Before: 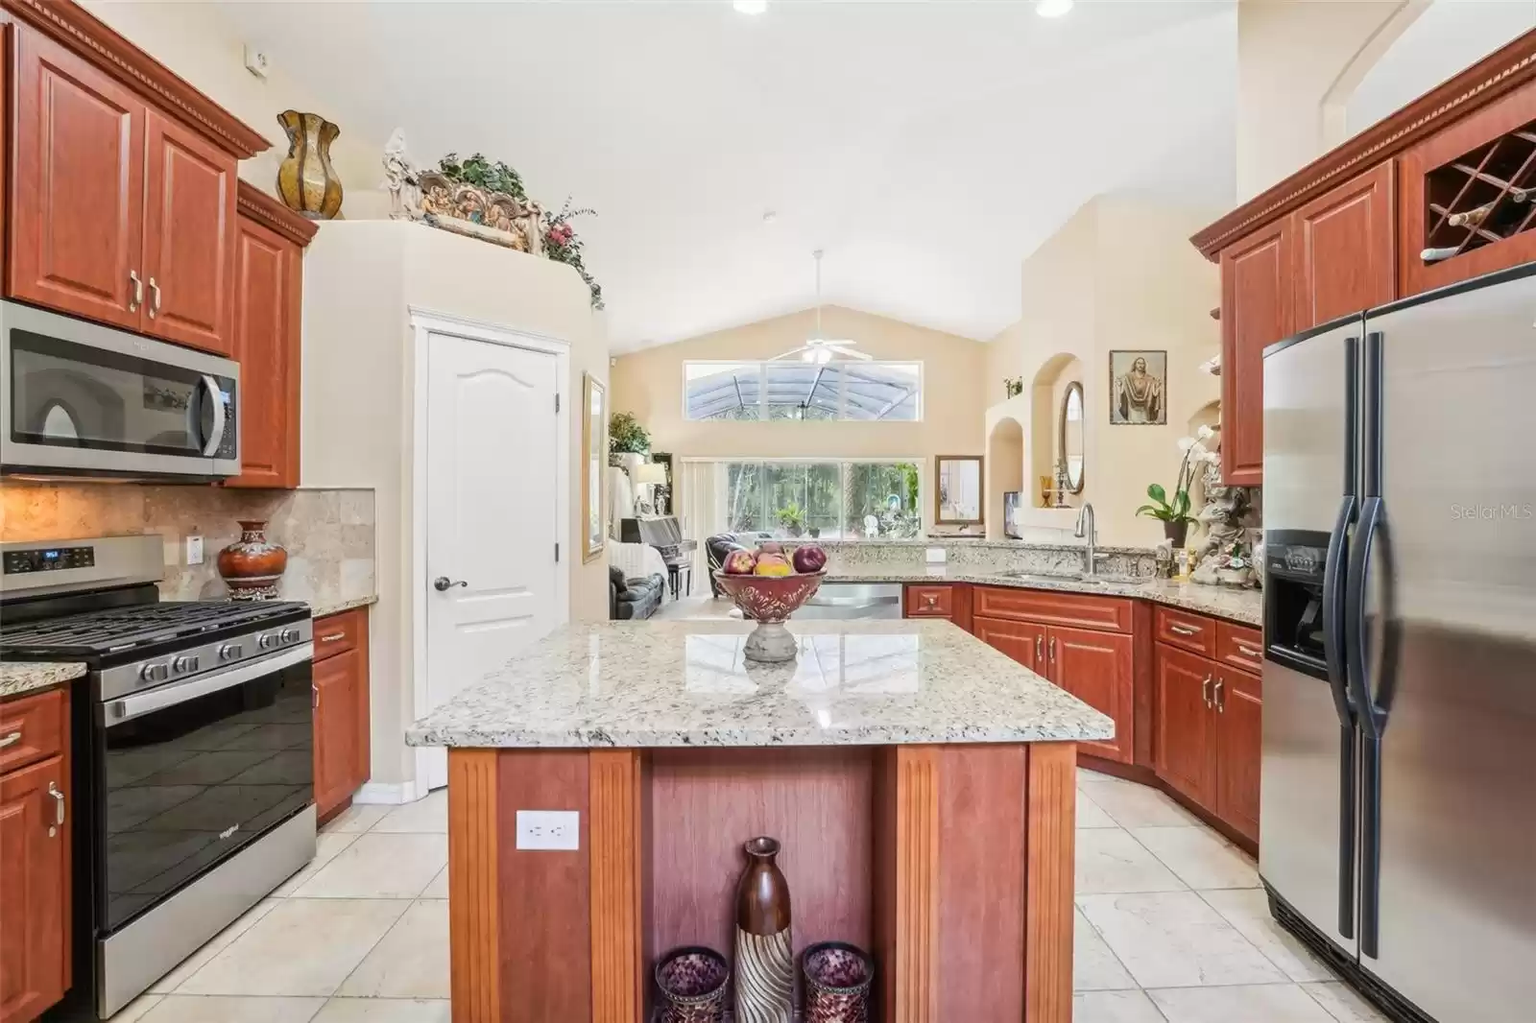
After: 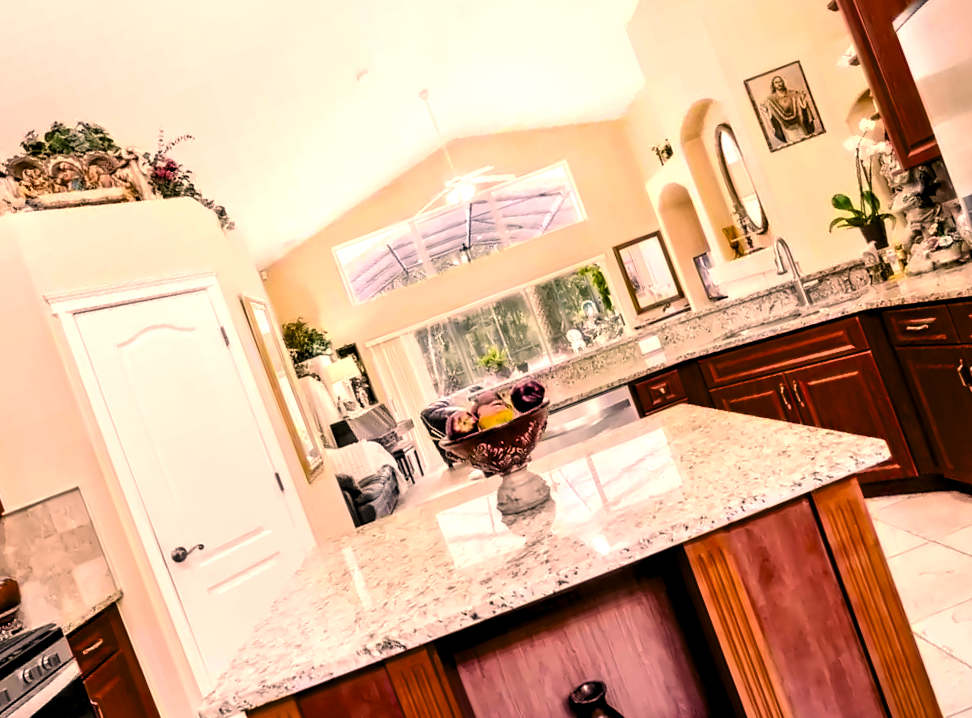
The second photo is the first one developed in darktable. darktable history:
color correction: highlights a* 20.66, highlights b* 19.77
crop and rotate: angle 20.75°, left 6.987%, right 3.855%, bottom 1.062%
color balance rgb: highlights gain › chroma 0.25%, highlights gain › hue 331.94°, perceptual saturation grading › global saturation 34.554%, perceptual saturation grading › highlights -25.067%, perceptual saturation grading › shadows 49.459%, saturation formula JzAzBz (2021)
levels: levels [0.129, 0.519, 0.867]
